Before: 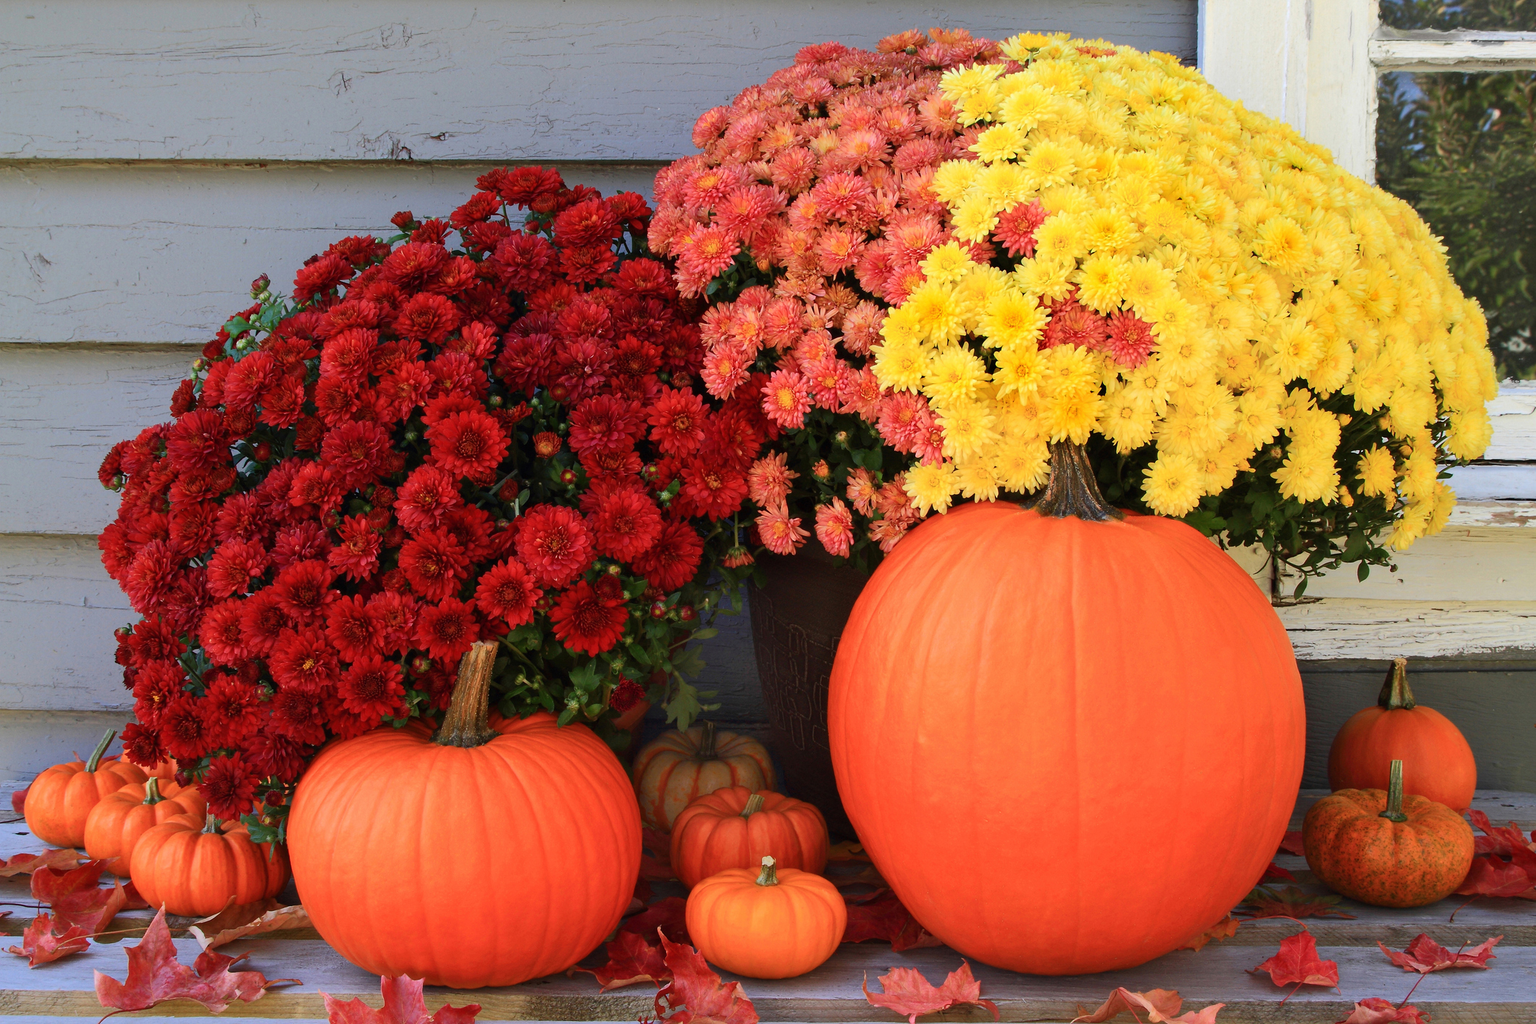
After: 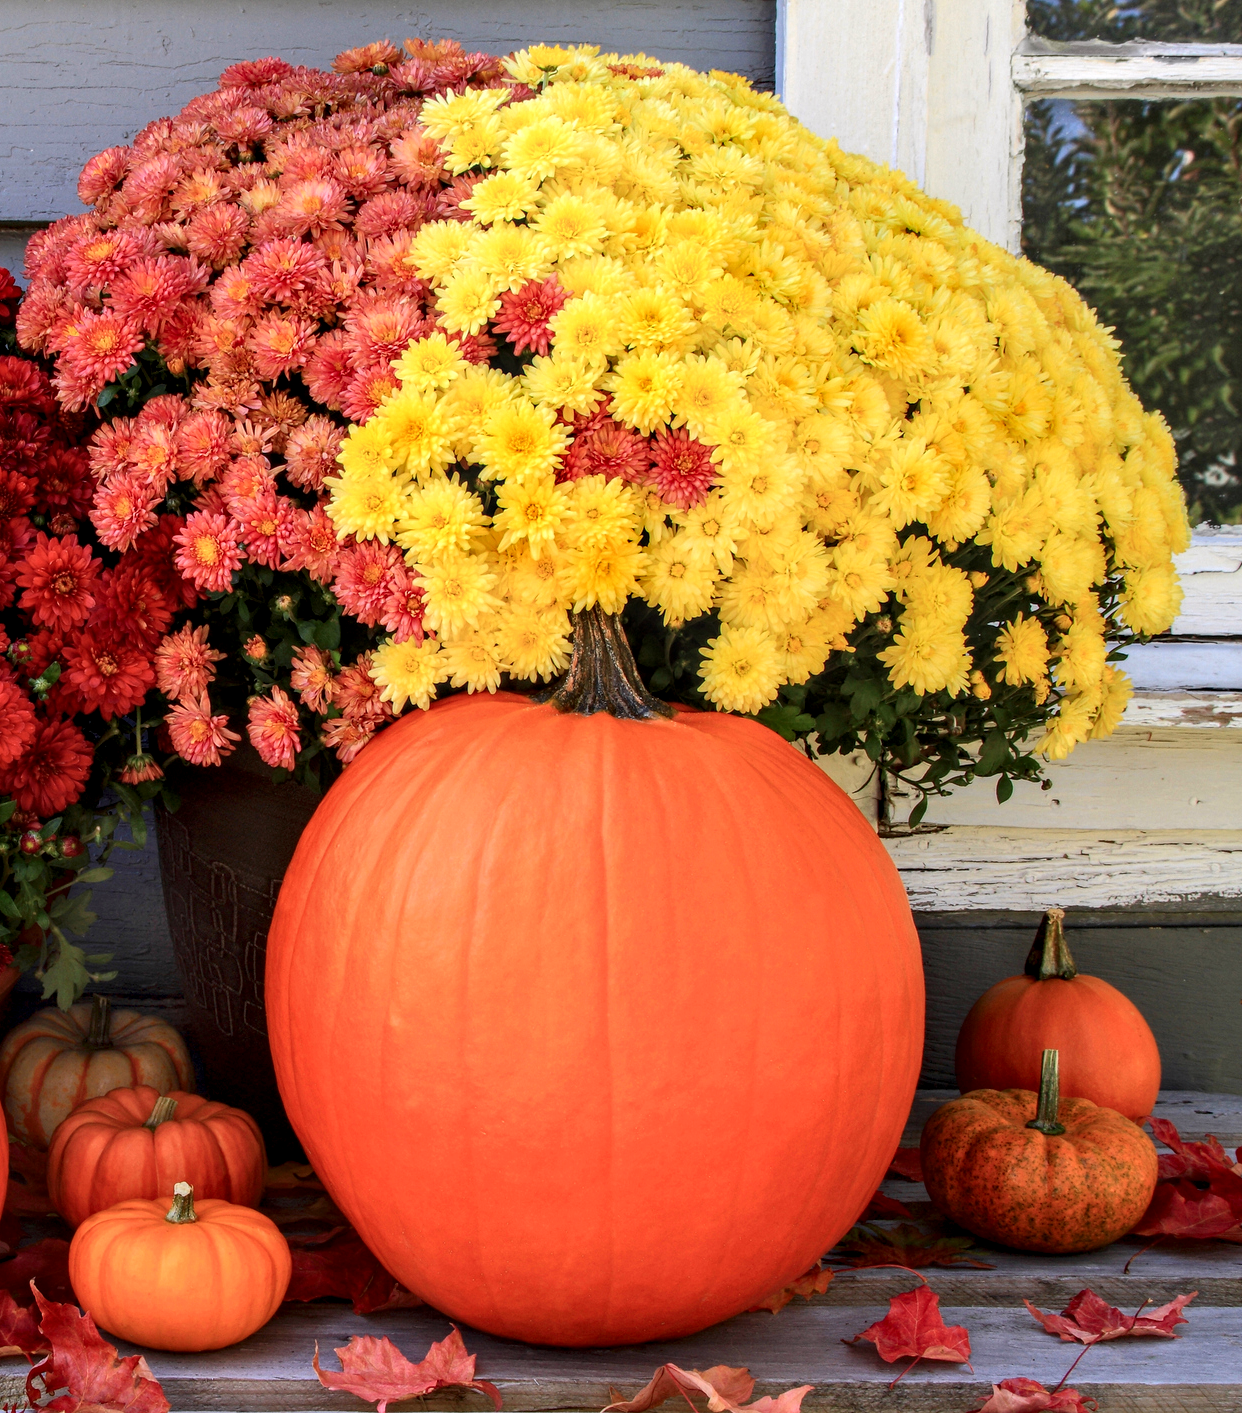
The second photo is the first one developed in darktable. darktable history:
local contrast: highlights 20%, detail 150%
crop: left 41.402%
white balance: red 1.009, blue 1.027
